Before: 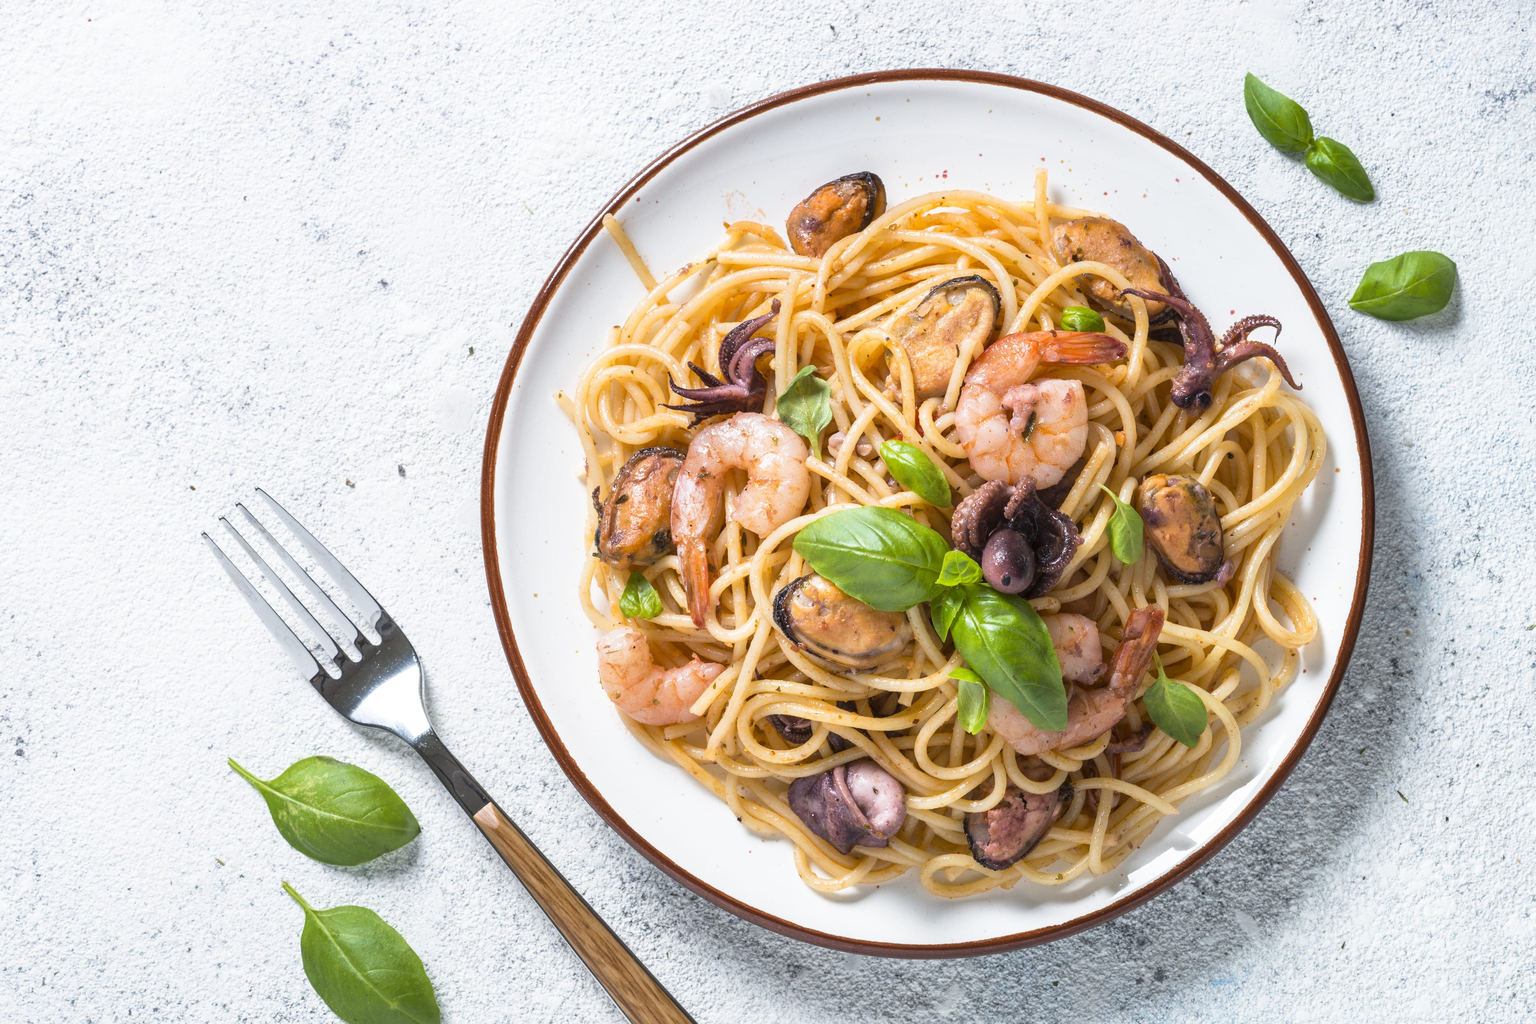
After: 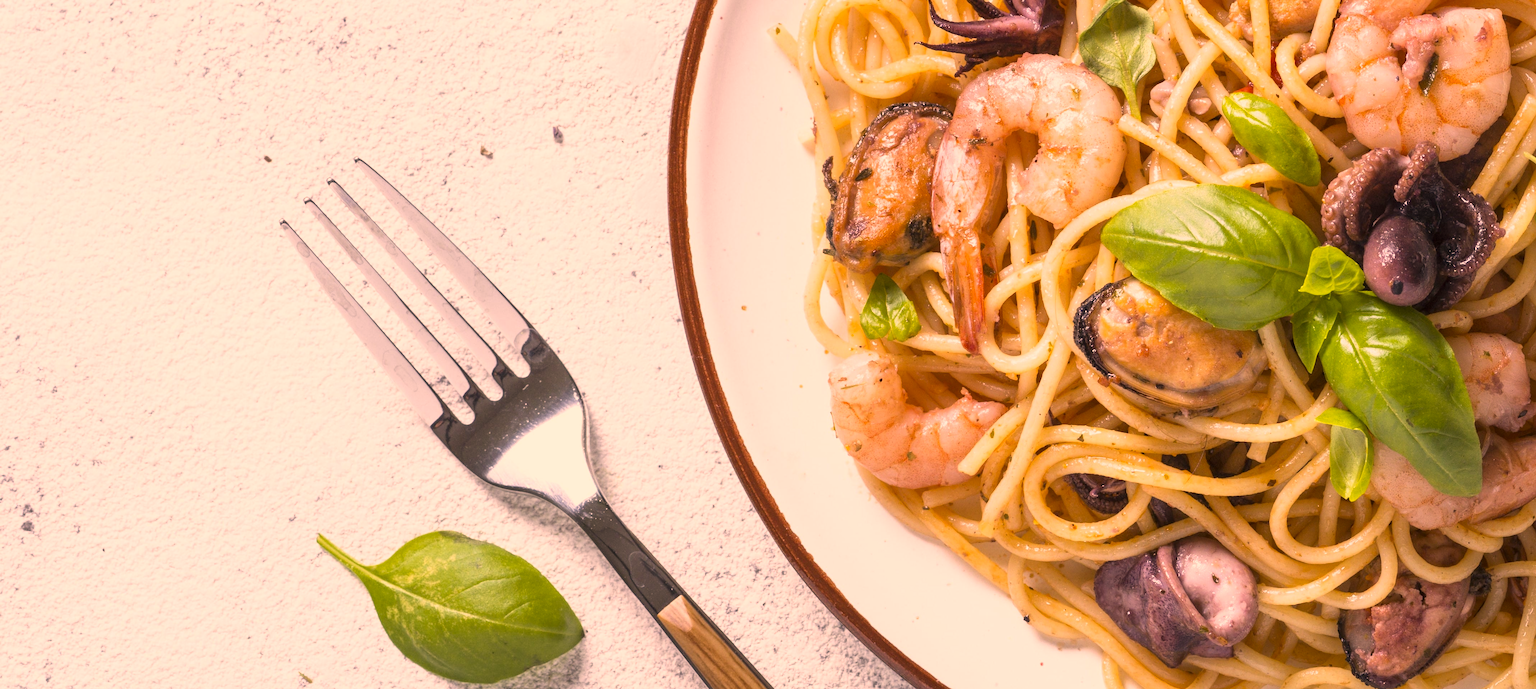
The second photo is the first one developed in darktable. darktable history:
crop: top 36.498%, right 27.964%, bottom 14.995%
color correction: highlights a* 21.88, highlights b* 22.25
